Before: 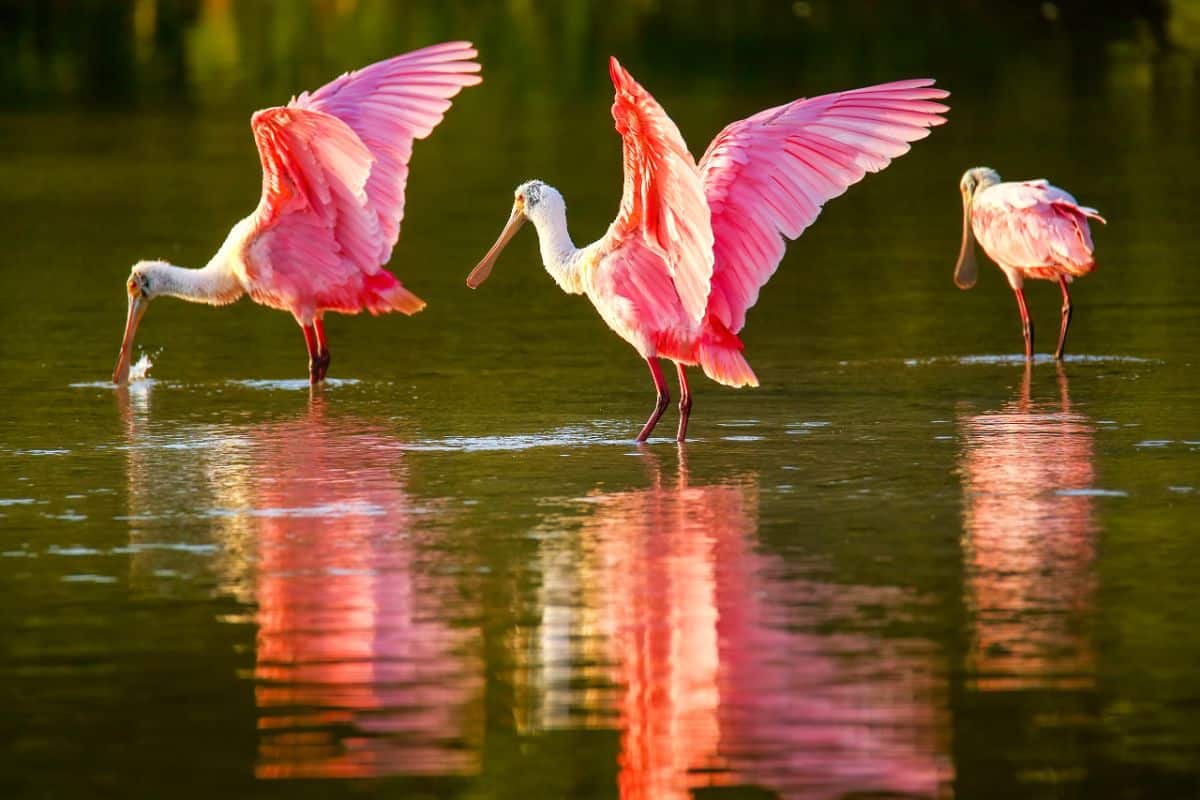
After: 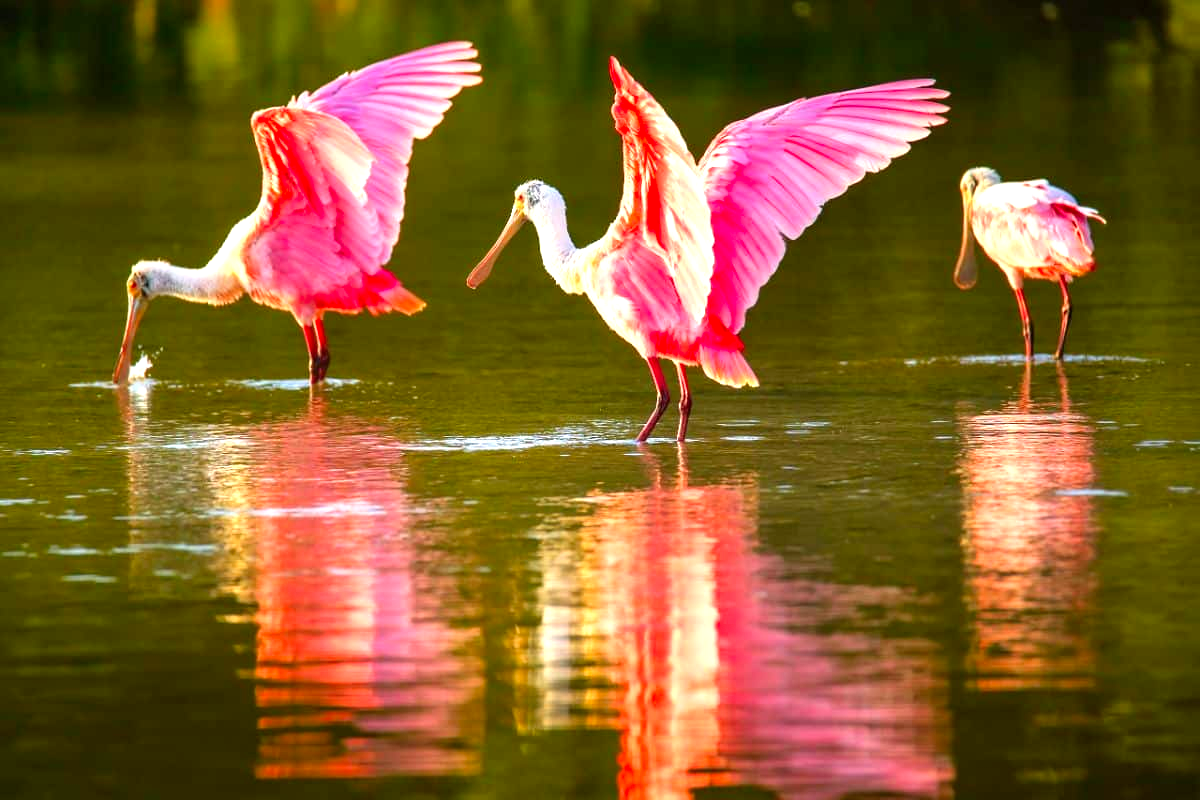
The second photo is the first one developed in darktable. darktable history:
contrast brightness saturation: saturation 0.18
exposure: black level correction 0, exposure 0.7 EV, compensate exposure bias true, compensate highlight preservation false
tone equalizer: on, module defaults
